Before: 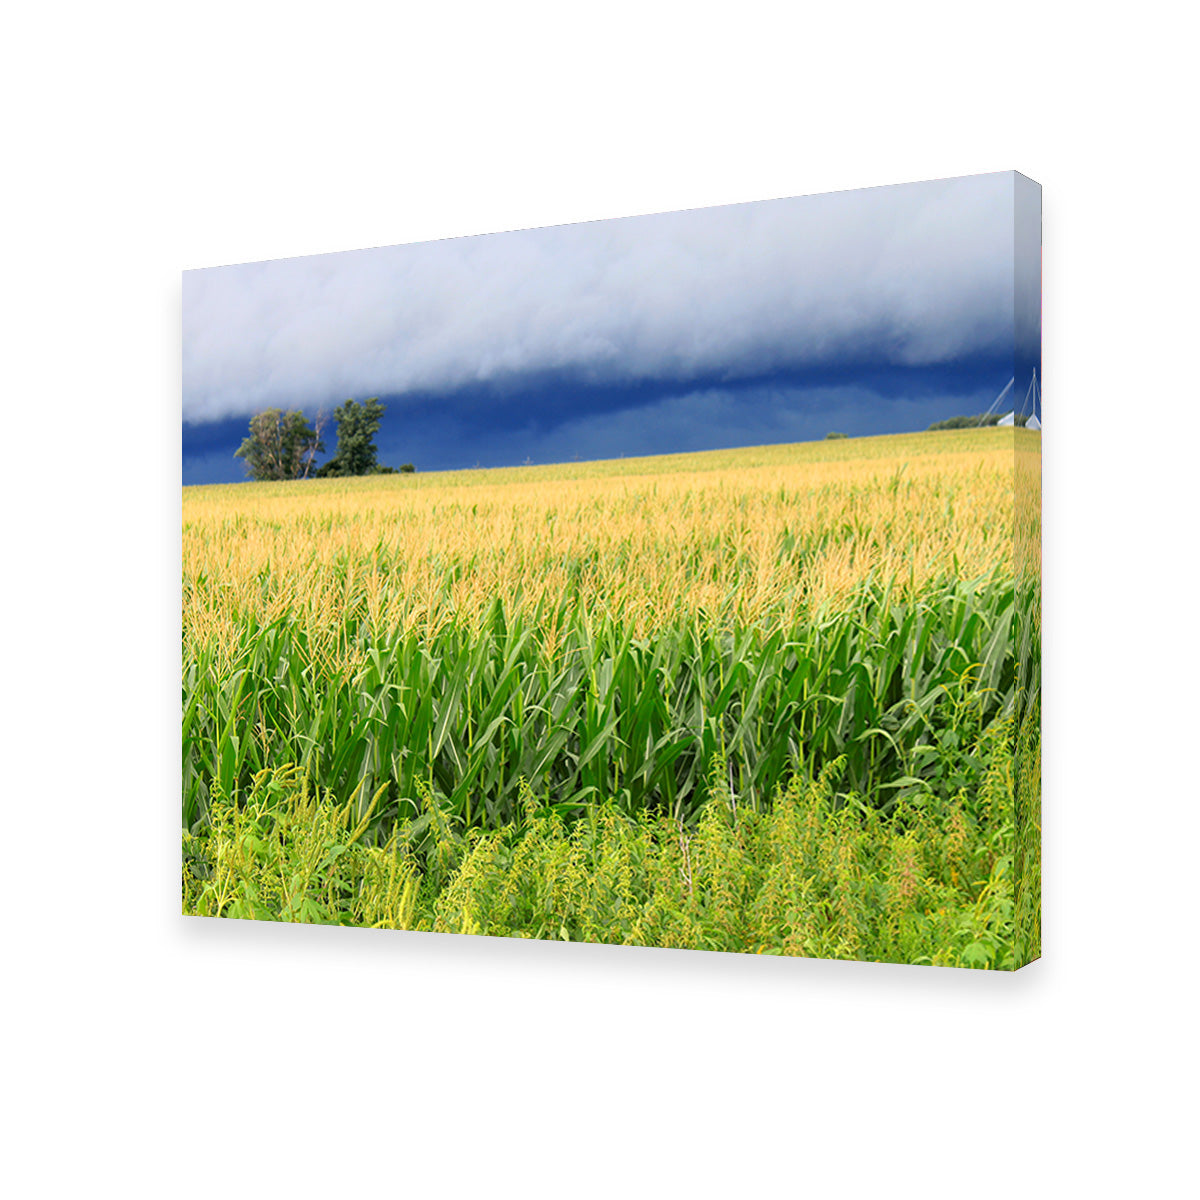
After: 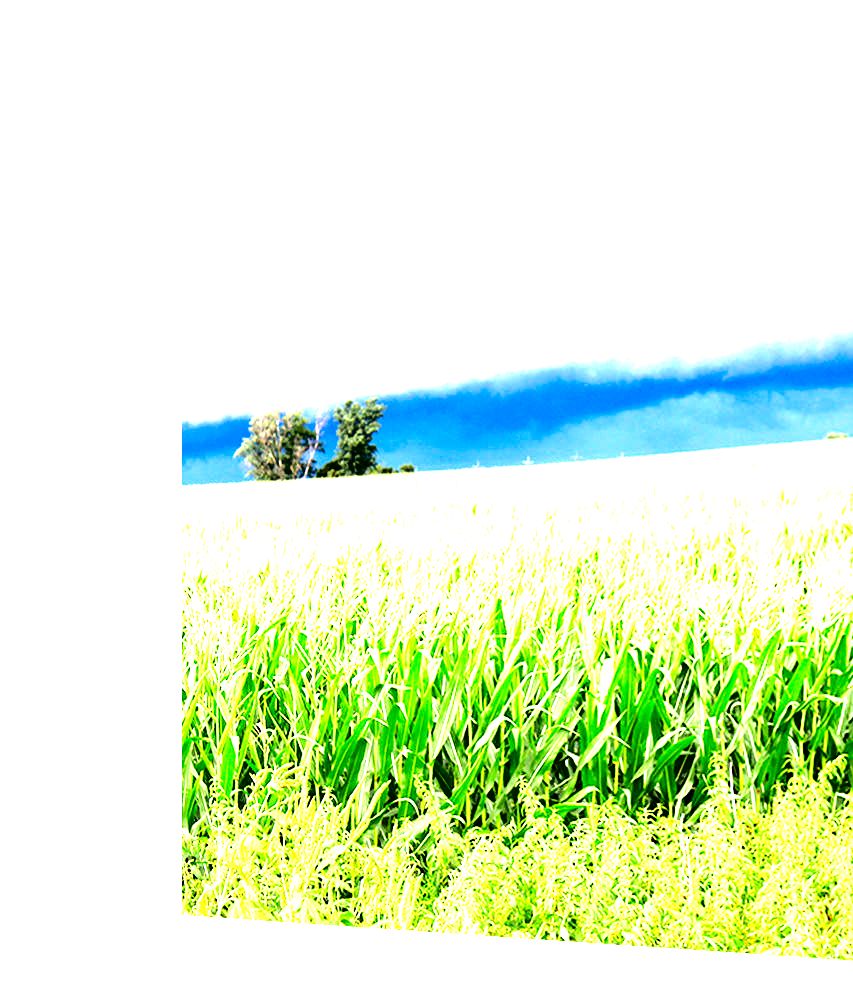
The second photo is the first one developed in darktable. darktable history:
tone equalizer: -8 EV -0.75 EV, -7 EV -0.7 EV, -6 EV -0.6 EV, -5 EV -0.4 EV, -3 EV 0.4 EV, -2 EV 0.6 EV, -1 EV 0.7 EV, +0 EV 0.75 EV, edges refinement/feathering 500, mask exposure compensation -1.57 EV, preserve details no
exposure: black level correction 0, exposure 1.7 EV, compensate exposure bias true, compensate highlight preservation false
contrast brightness saturation: contrast 0.09, brightness -0.59, saturation 0.17
crop: right 28.885%, bottom 16.626%
rgb curve: curves: ch0 [(0, 0) (0.284, 0.292) (0.505, 0.644) (1, 1)]; ch1 [(0, 0) (0.284, 0.292) (0.505, 0.644) (1, 1)]; ch2 [(0, 0) (0.284, 0.292) (0.505, 0.644) (1, 1)], compensate middle gray true
